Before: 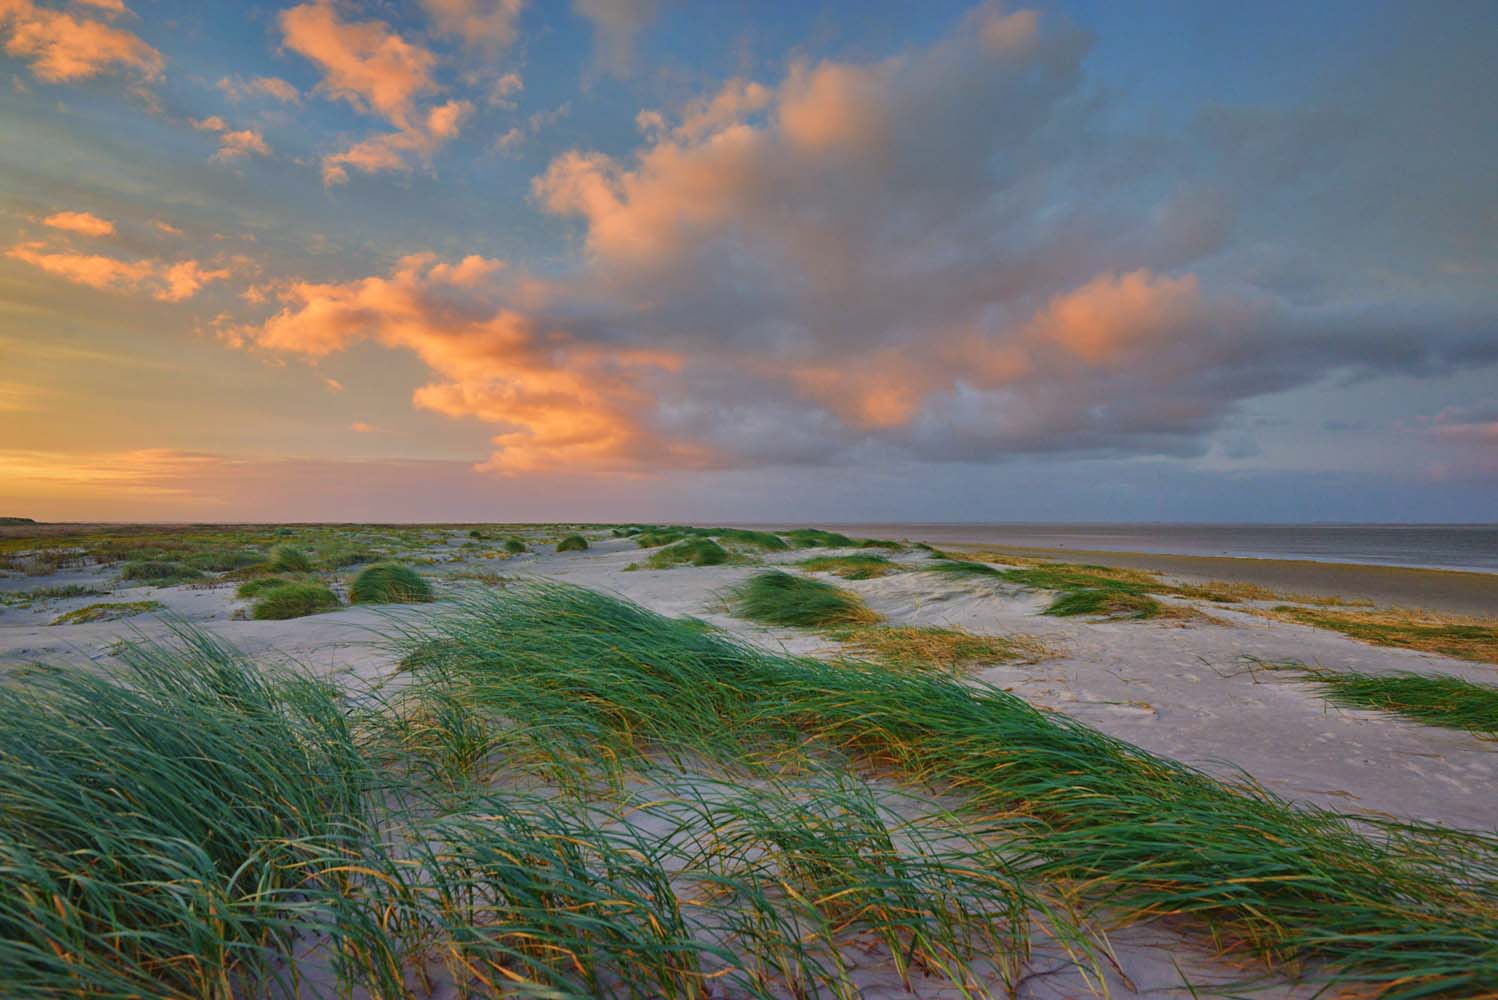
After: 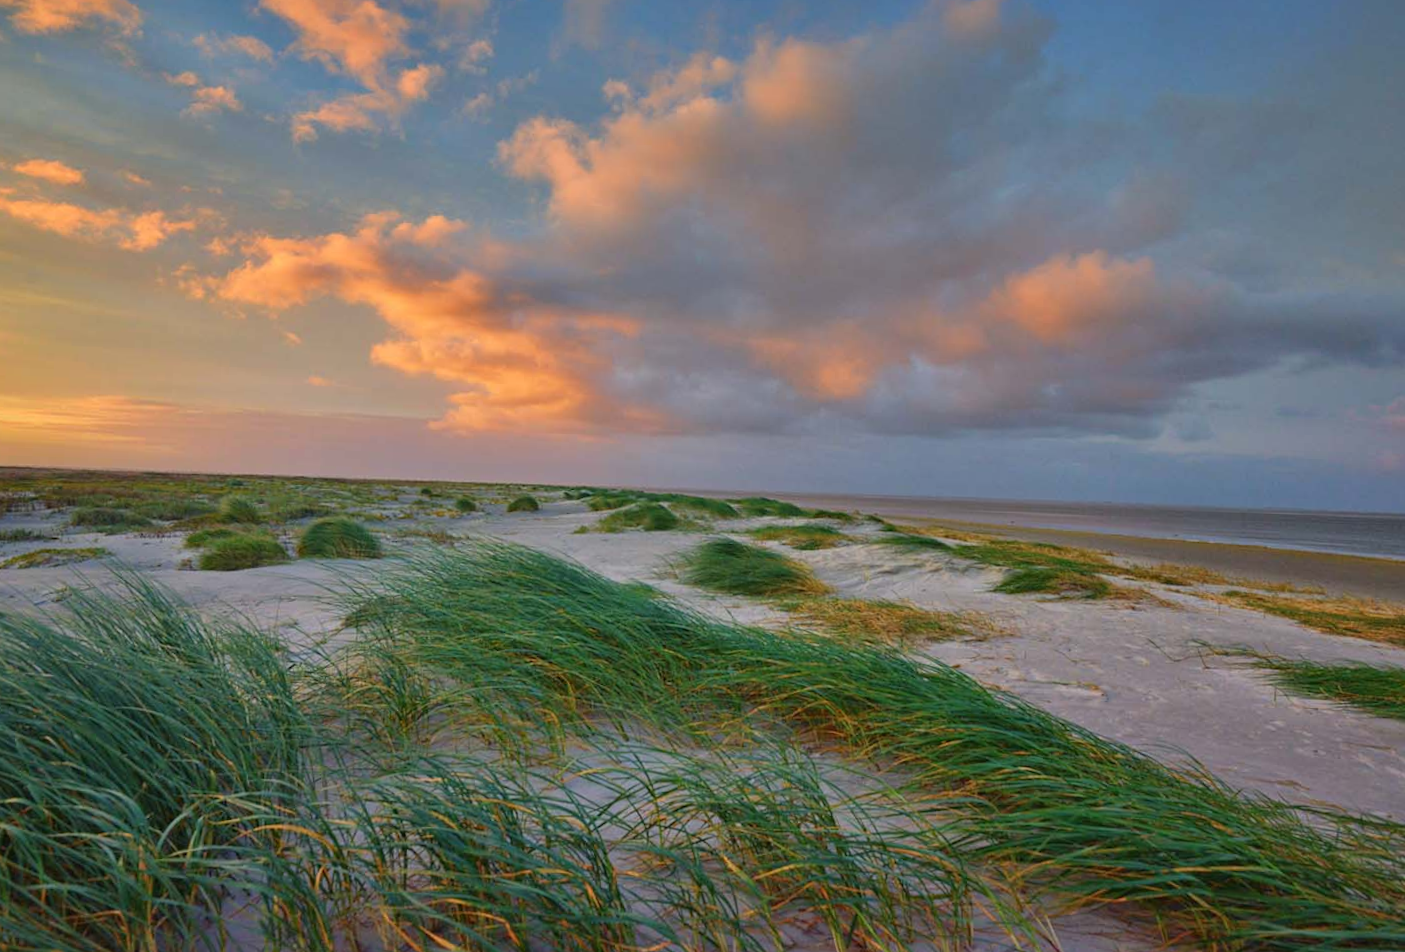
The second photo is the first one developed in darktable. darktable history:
crop and rotate: angle -1.69°
rotate and perspective: rotation 0.226°, lens shift (vertical) -0.042, crop left 0.023, crop right 0.982, crop top 0.006, crop bottom 0.994
